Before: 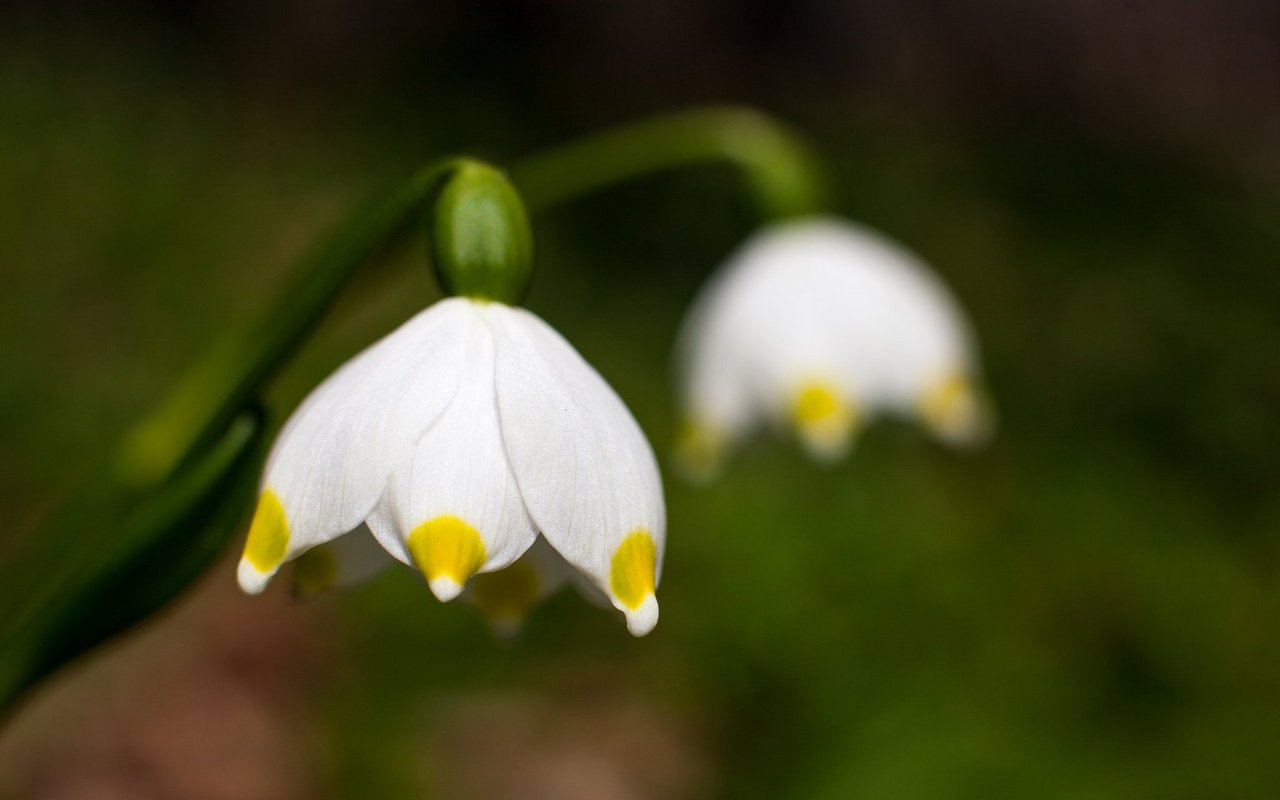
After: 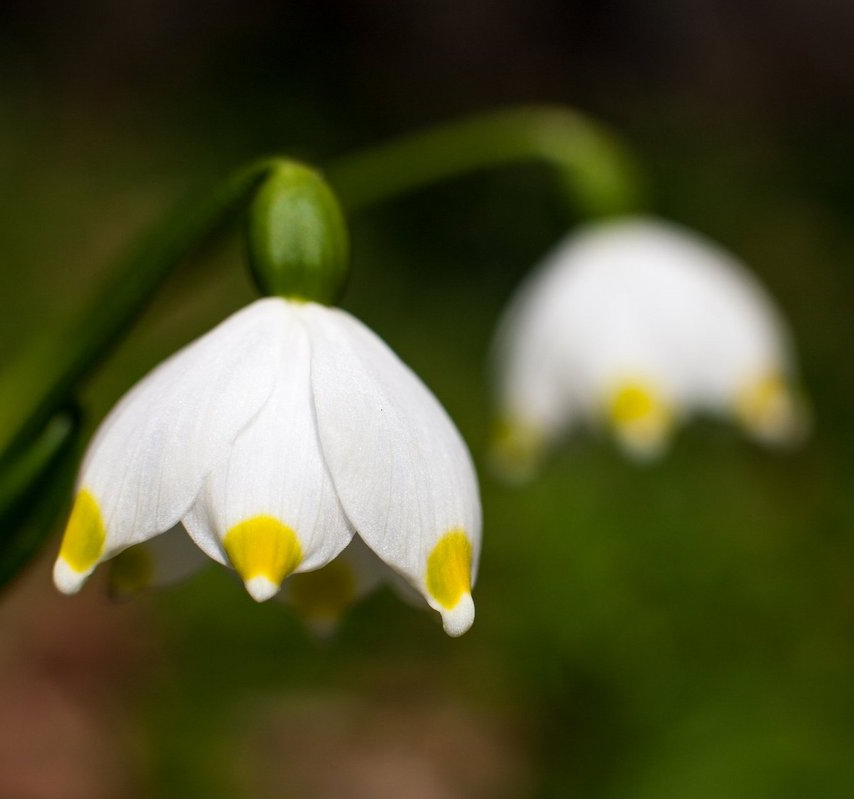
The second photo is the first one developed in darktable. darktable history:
crop and rotate: left 14.452%, right 18.815%
